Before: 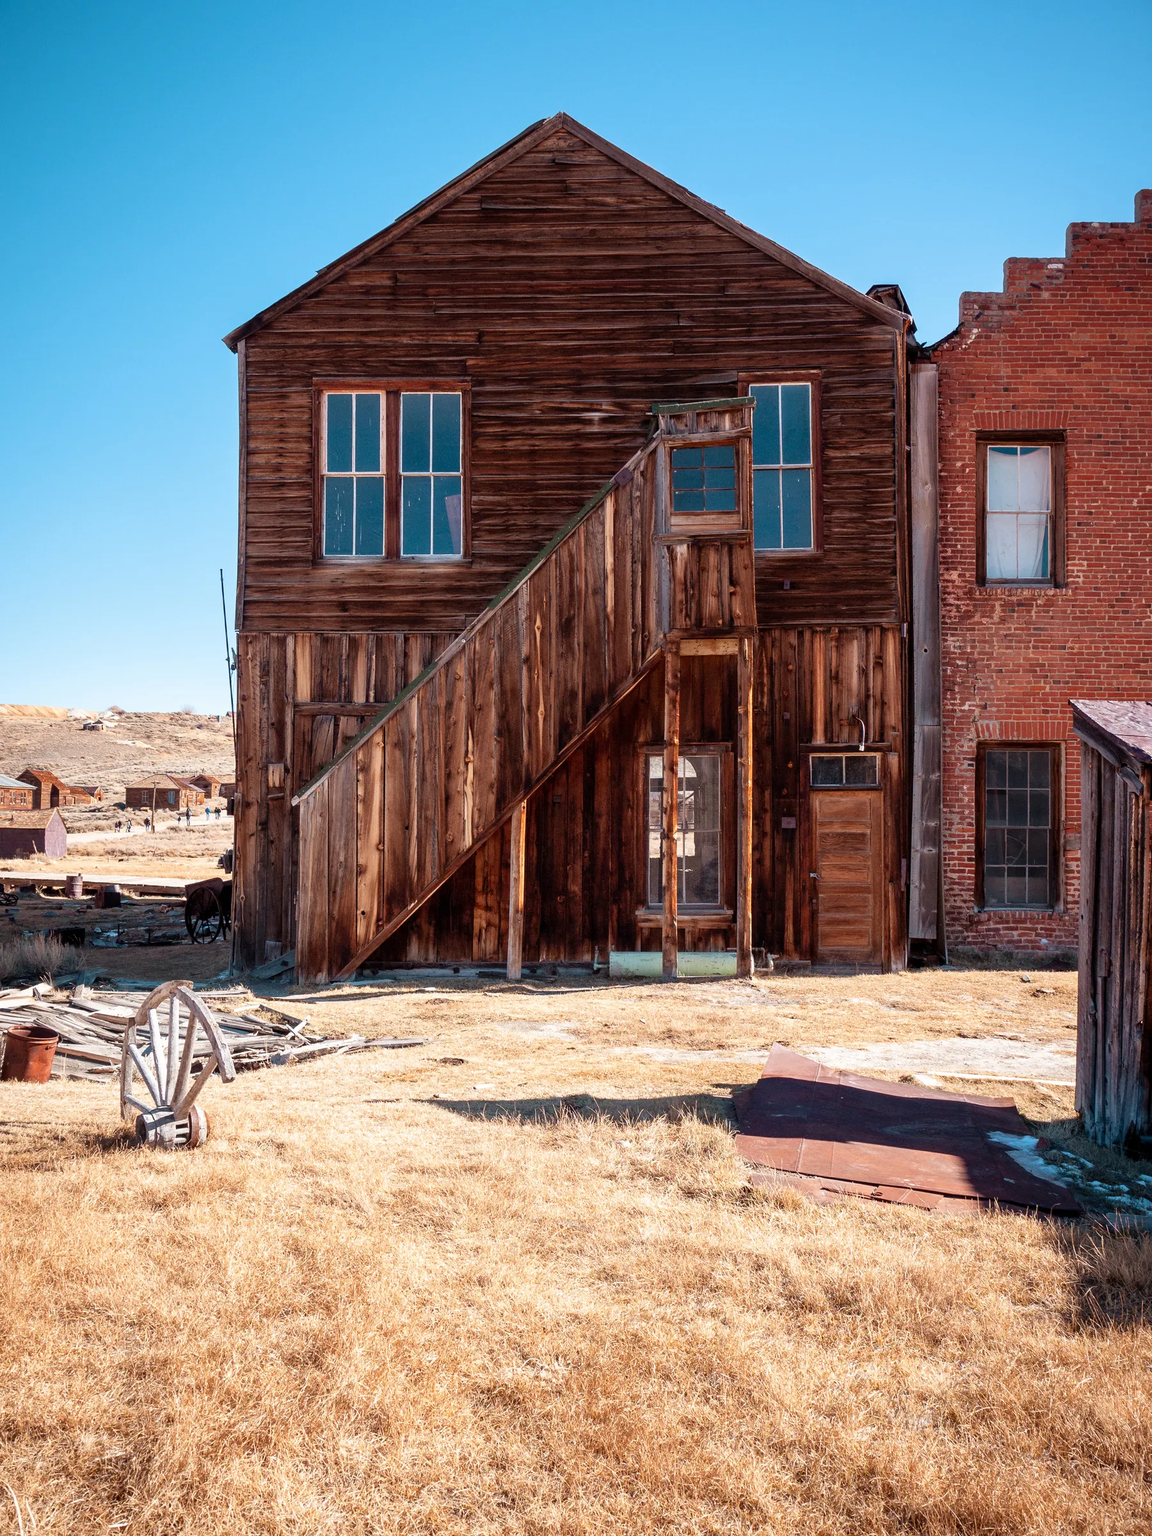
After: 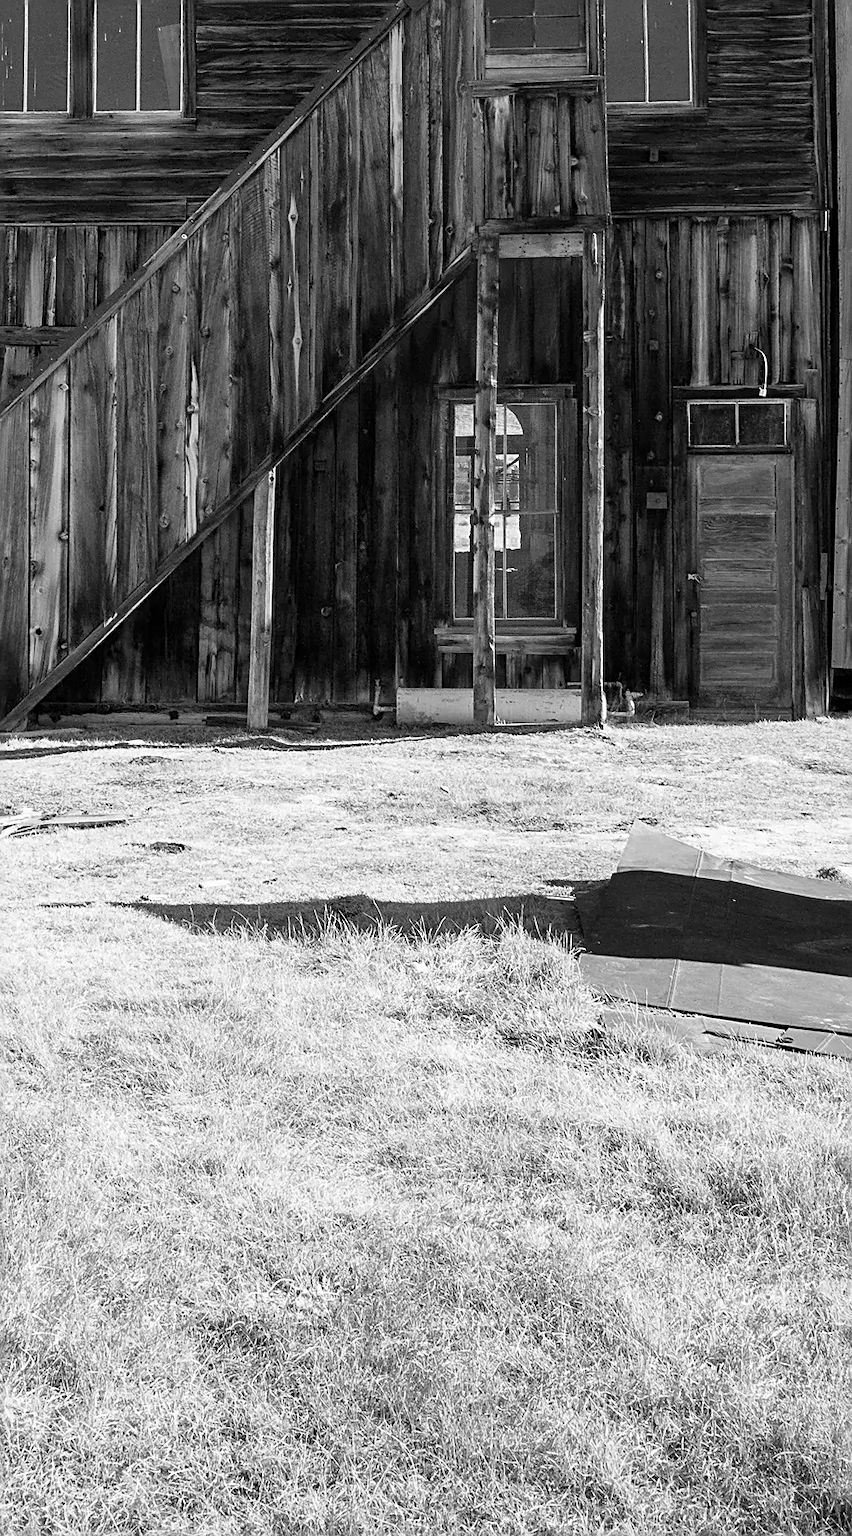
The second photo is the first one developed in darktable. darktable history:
monochrome: a -6.99, b 35.61, size 1.4
crop and rotate: left 29.237%, top 31.152%, right 19.807%
white balance: emerald 1
sharpen: on, module defaults
